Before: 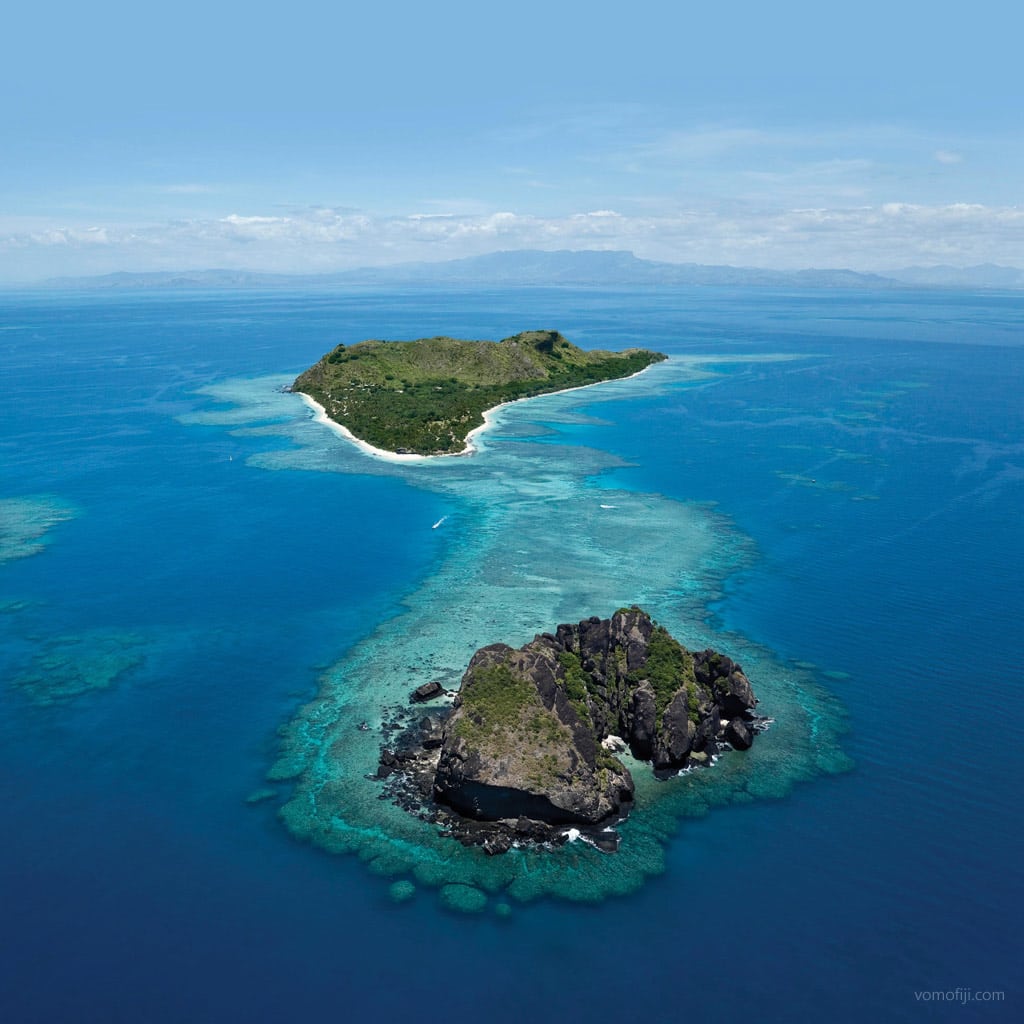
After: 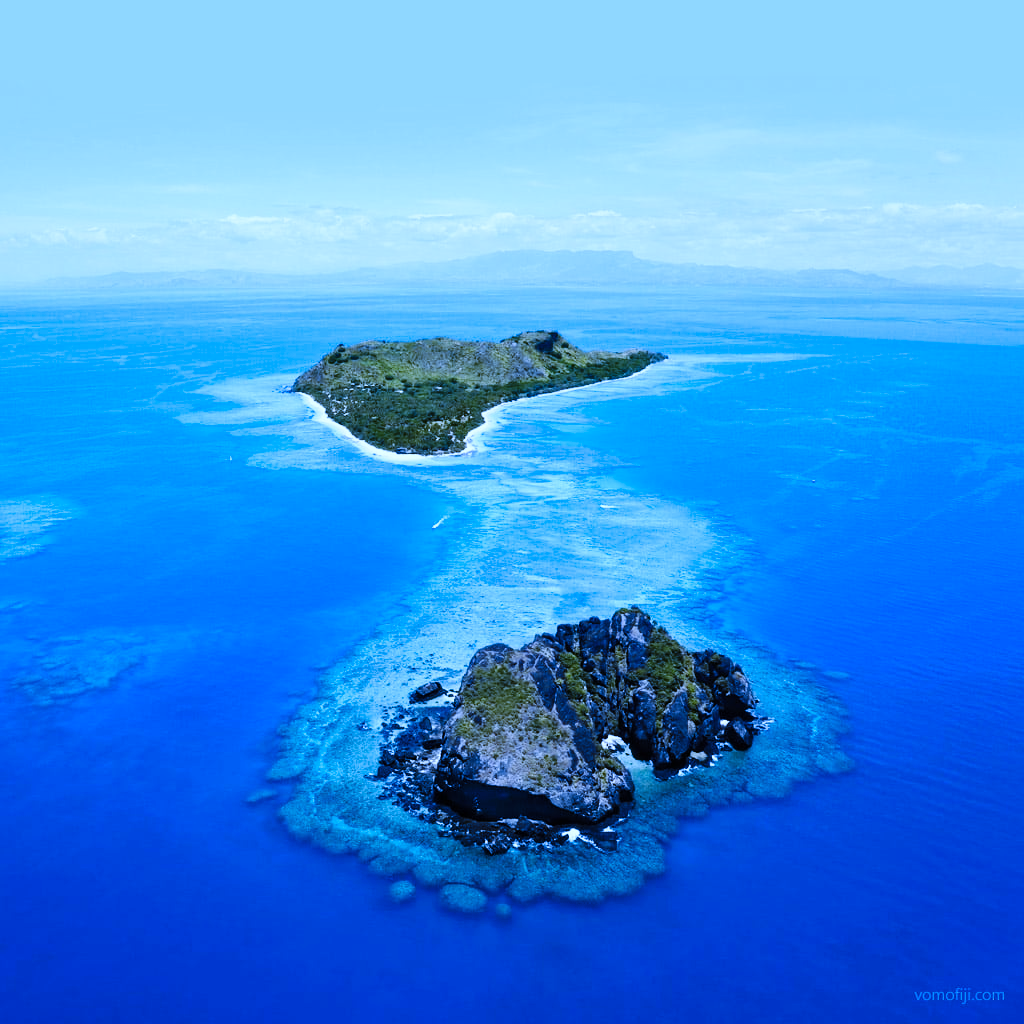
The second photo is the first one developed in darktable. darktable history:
contrast brightness saturation: saturation -0.05
color contrast: green-magenta contrast 0.85, blue-yellow contrast 1.25, unbound 0
white balance: red 0.766, blue 1.537
base curve: curves: ch0 [(0, 0) (0.032, 0.025) (0.121, 0.166) (0.206, 0.329) (0.605, 0.79) (1, 1)], preserve colors none
